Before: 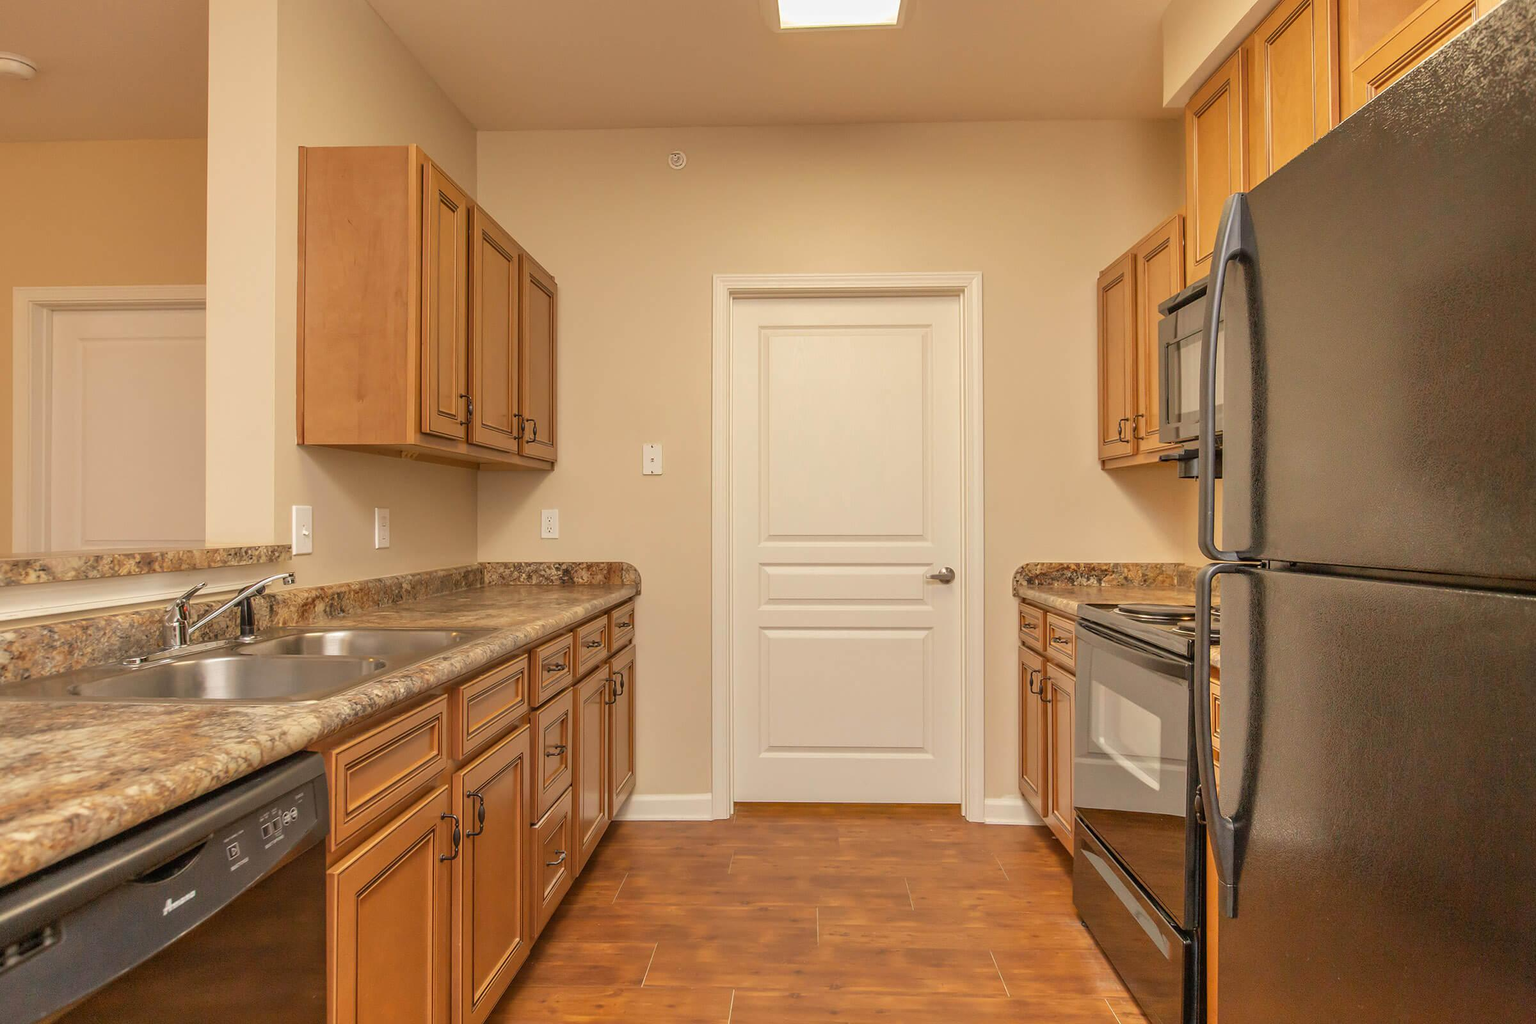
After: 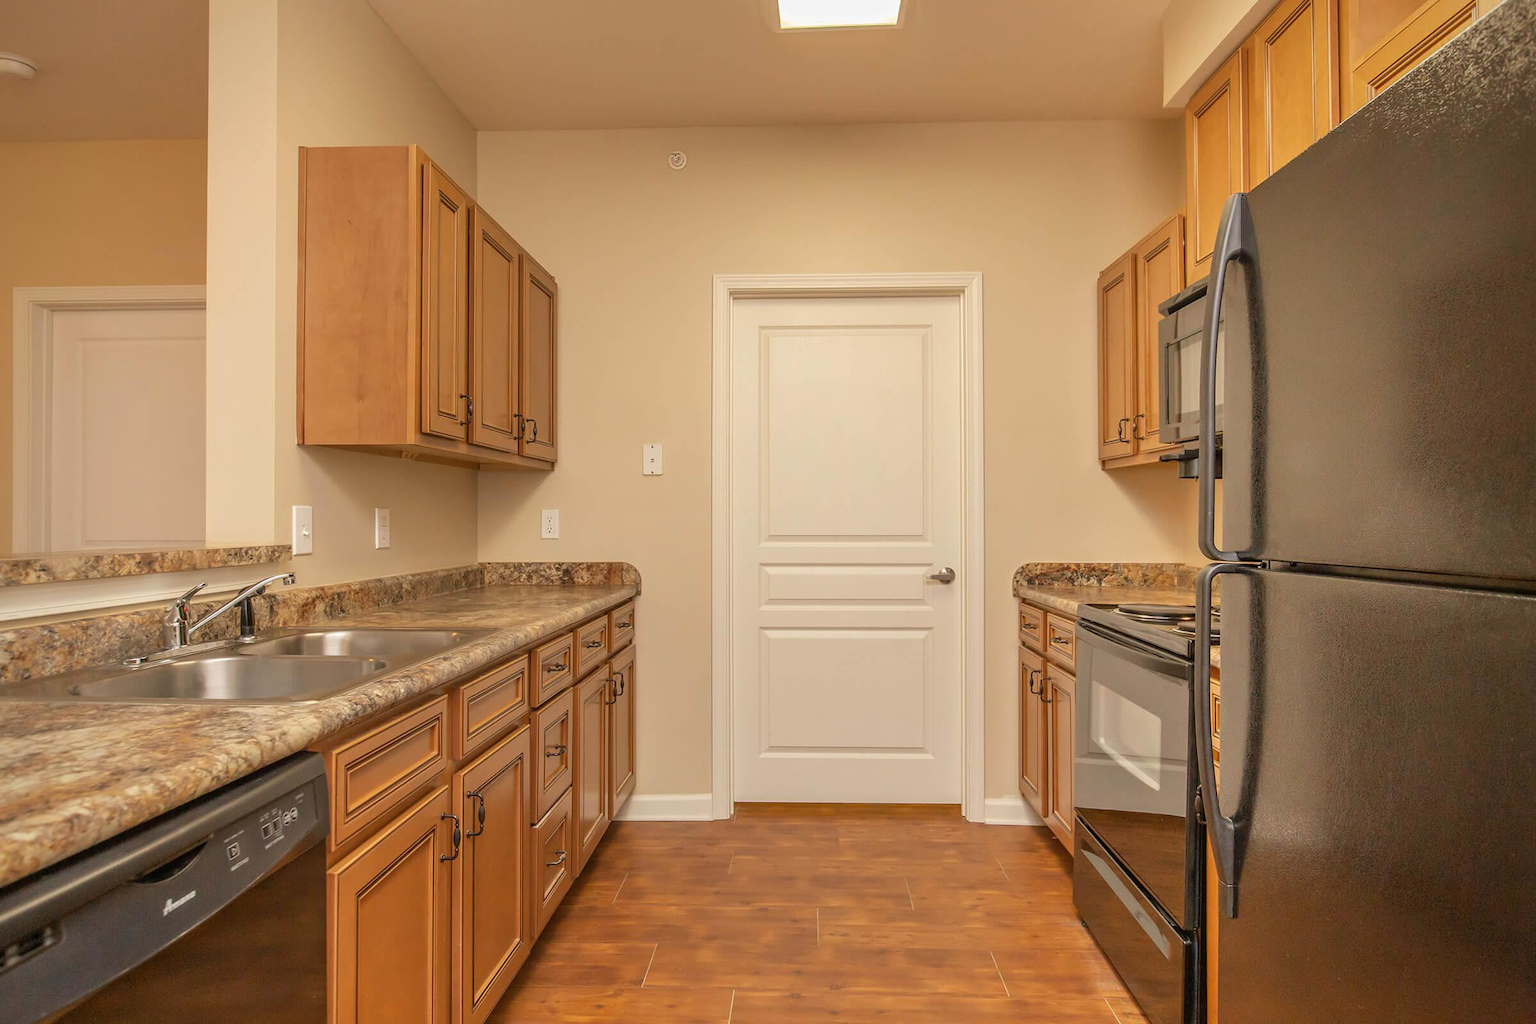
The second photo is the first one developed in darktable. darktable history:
vignetting: fall-off radius 62.95%, saturation 0.032
